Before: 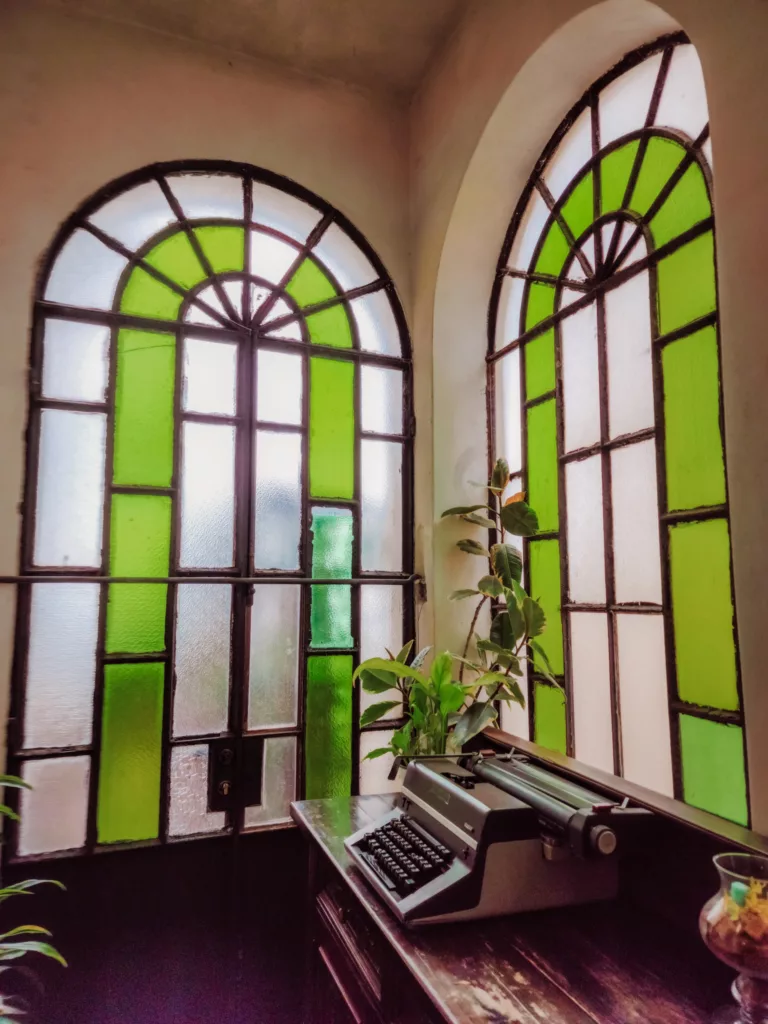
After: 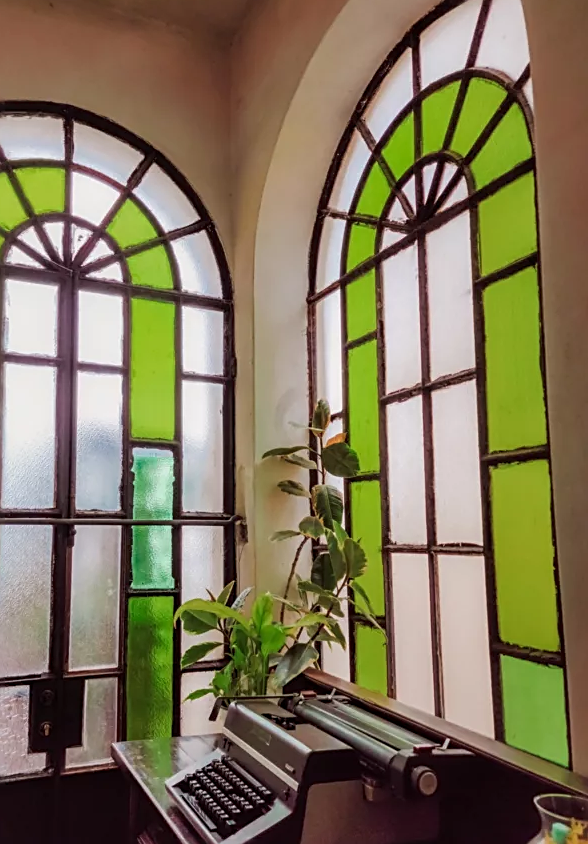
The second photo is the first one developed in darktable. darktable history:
sharpen: on, module defaults
crop: left 23.402%, top 5.858%, bottom 11.673%
